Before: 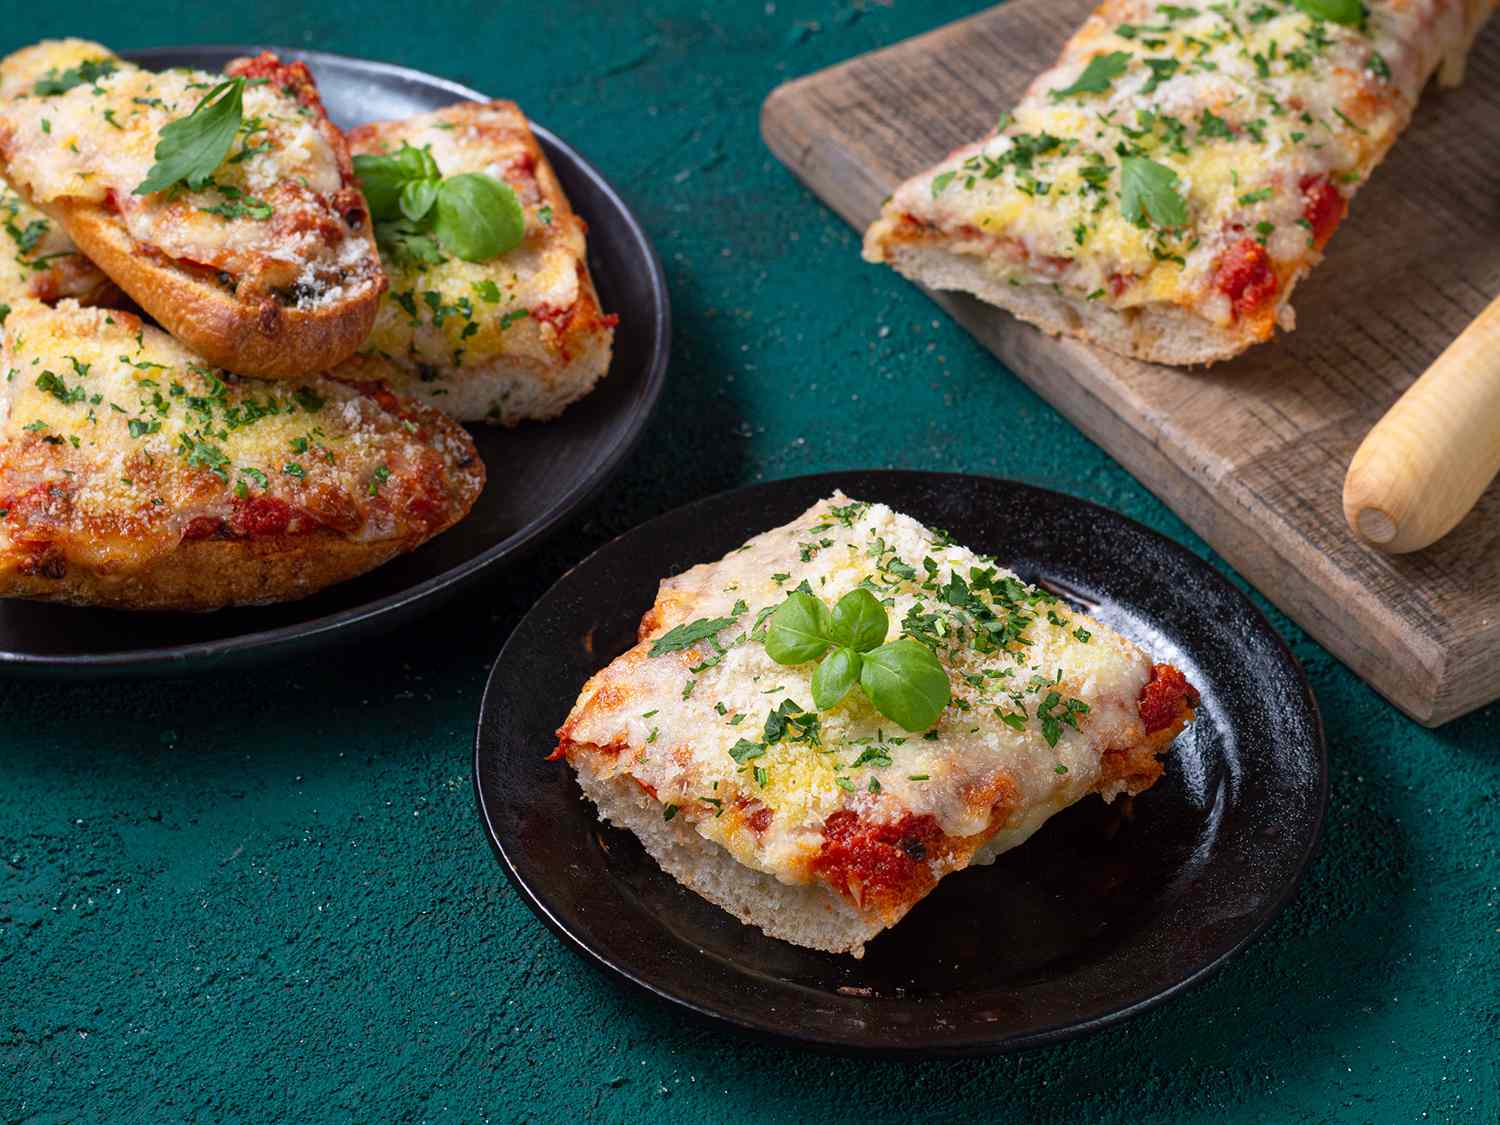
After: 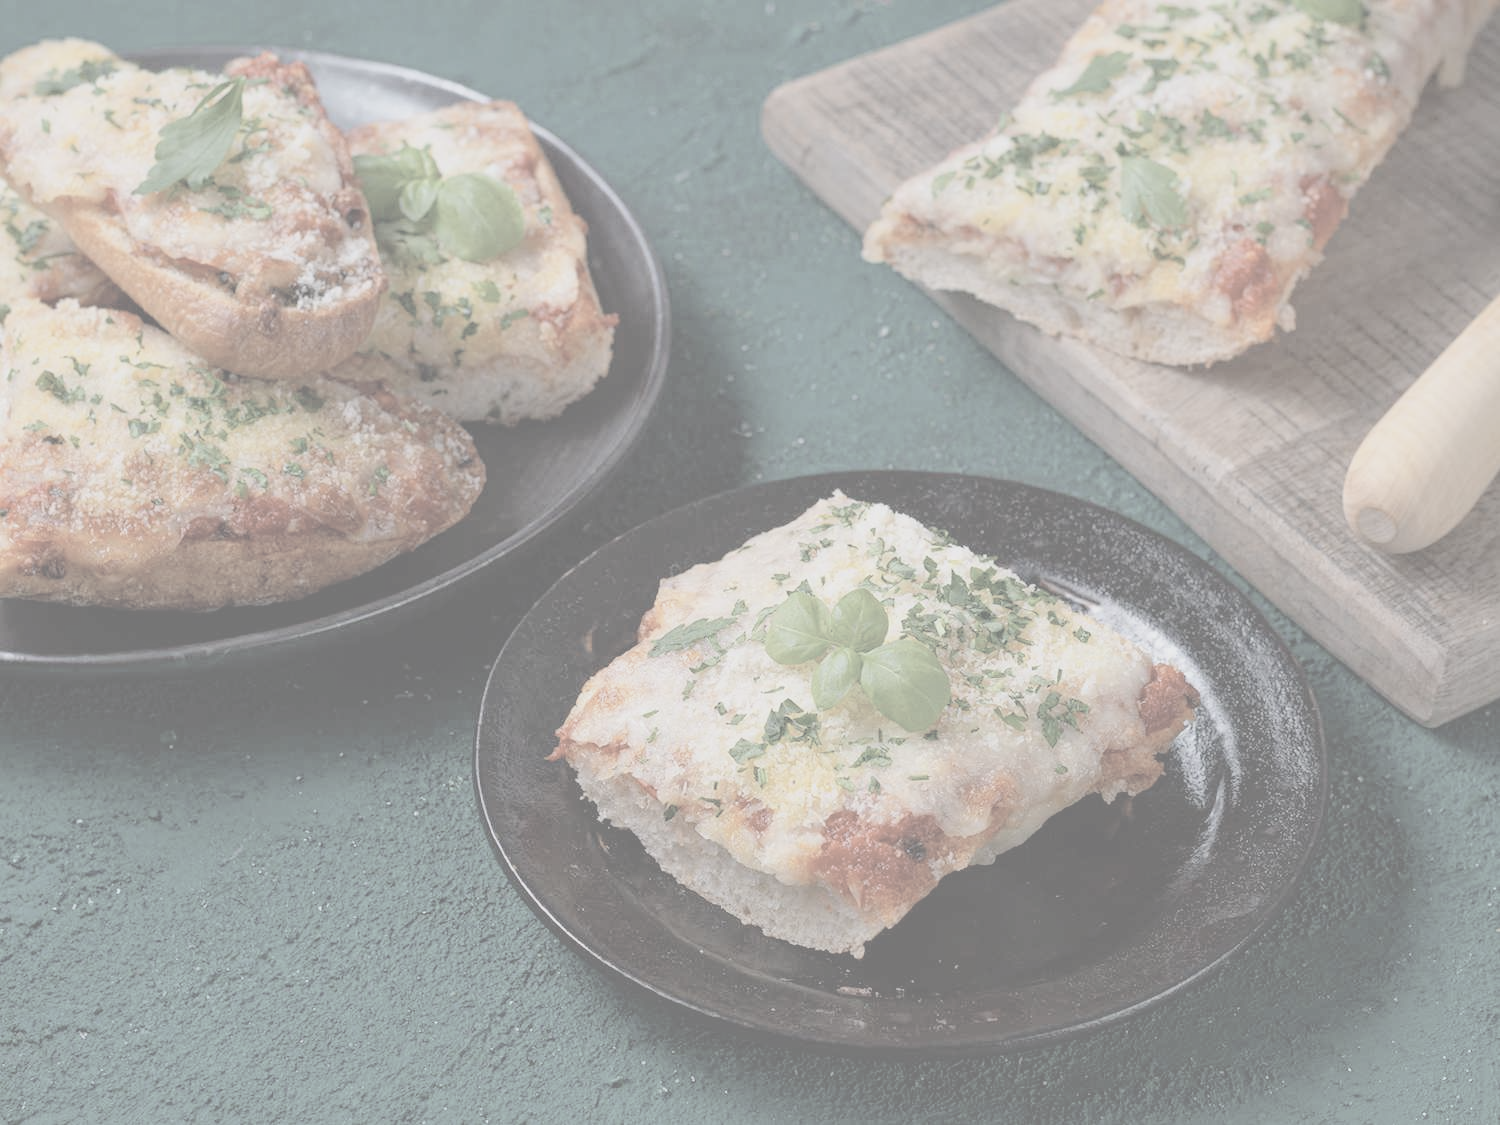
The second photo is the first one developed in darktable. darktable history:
contrast brightness saturation: contrast -0.331, brightness 0.754, saturation -0.782
